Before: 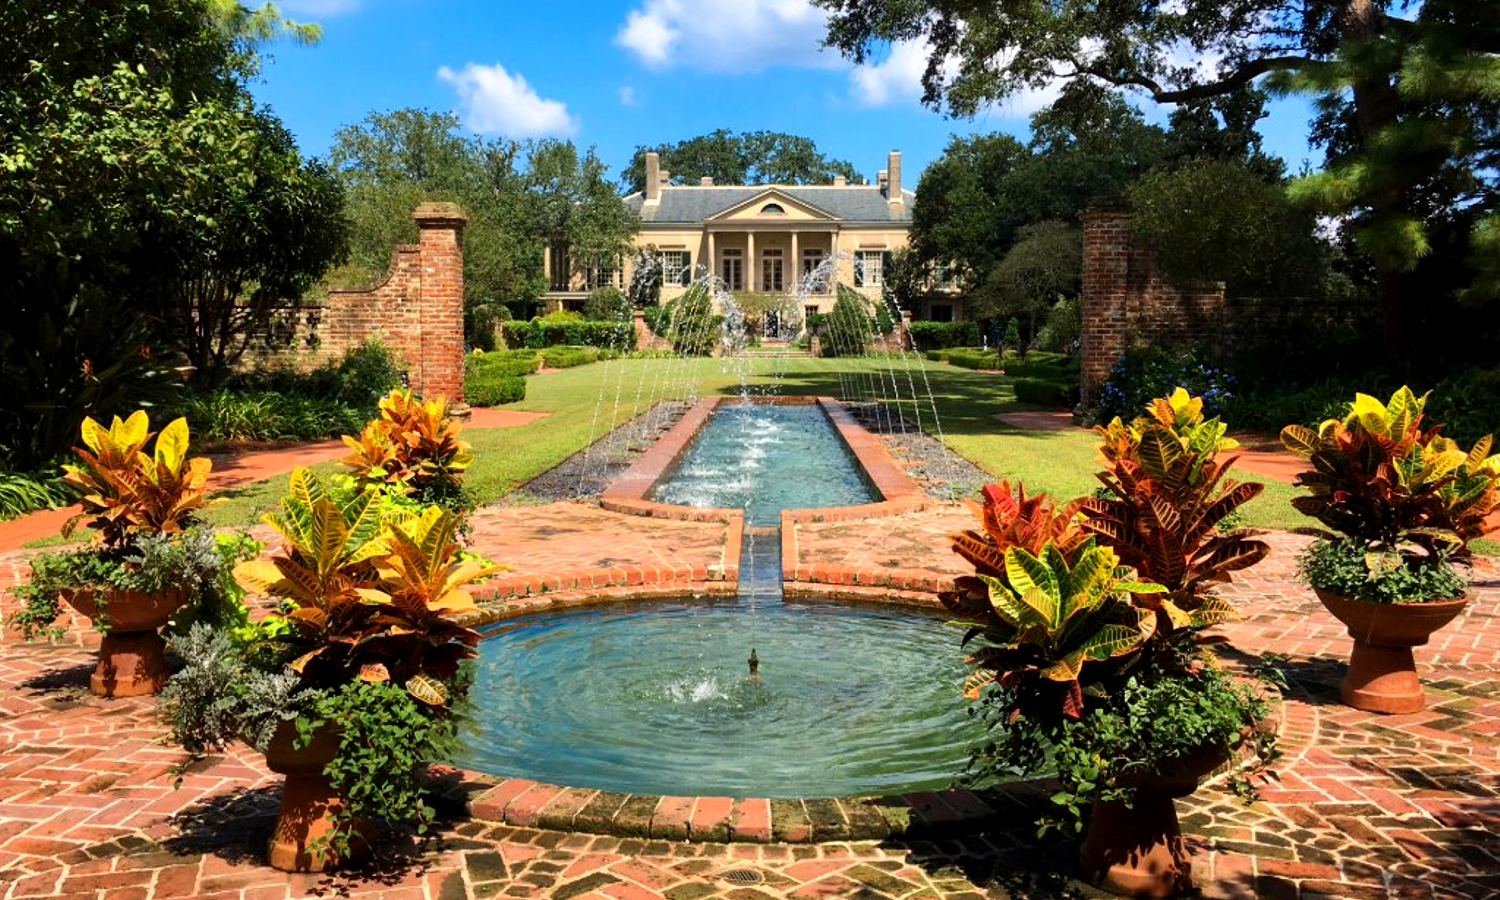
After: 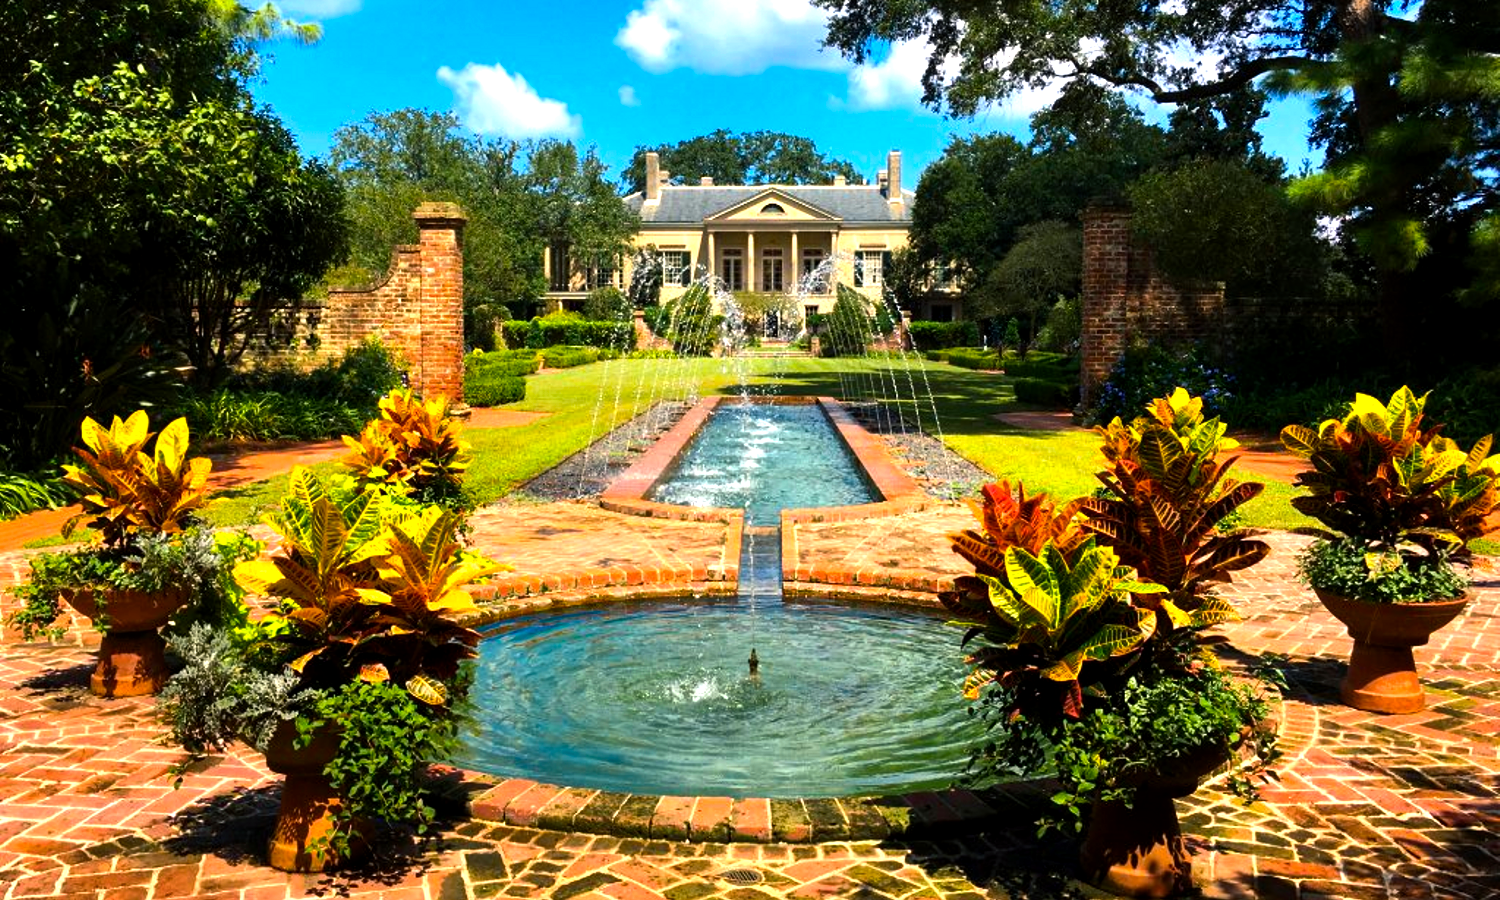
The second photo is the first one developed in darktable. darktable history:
color balance rgb: shadows lift › chroma 2.003%, shadows lift › hue 216.99°, perceptual saturation grading › global saturation 19.838%, perceptual brilliance grading › highlights 16.383%, perceptual brilliance grading › shadows -14.468%, global vibrance 20%
